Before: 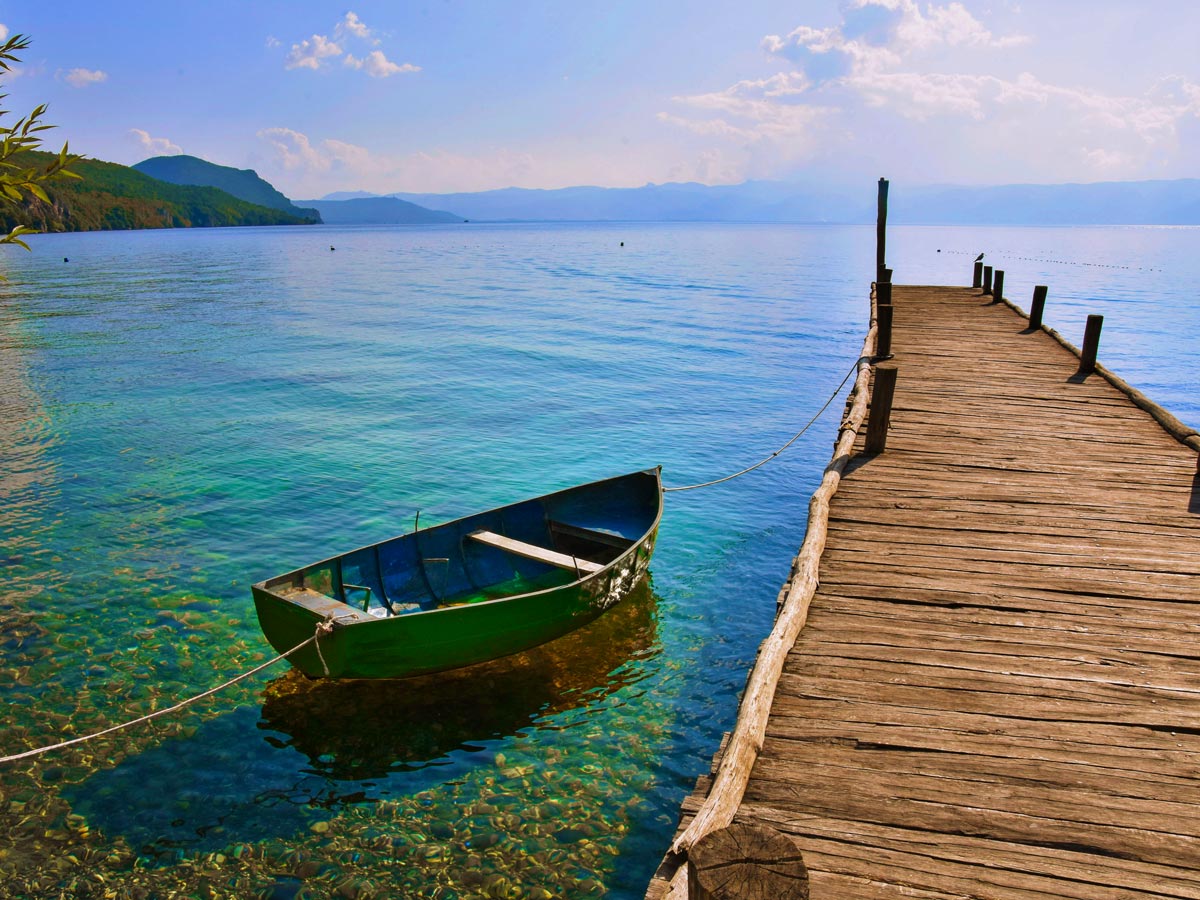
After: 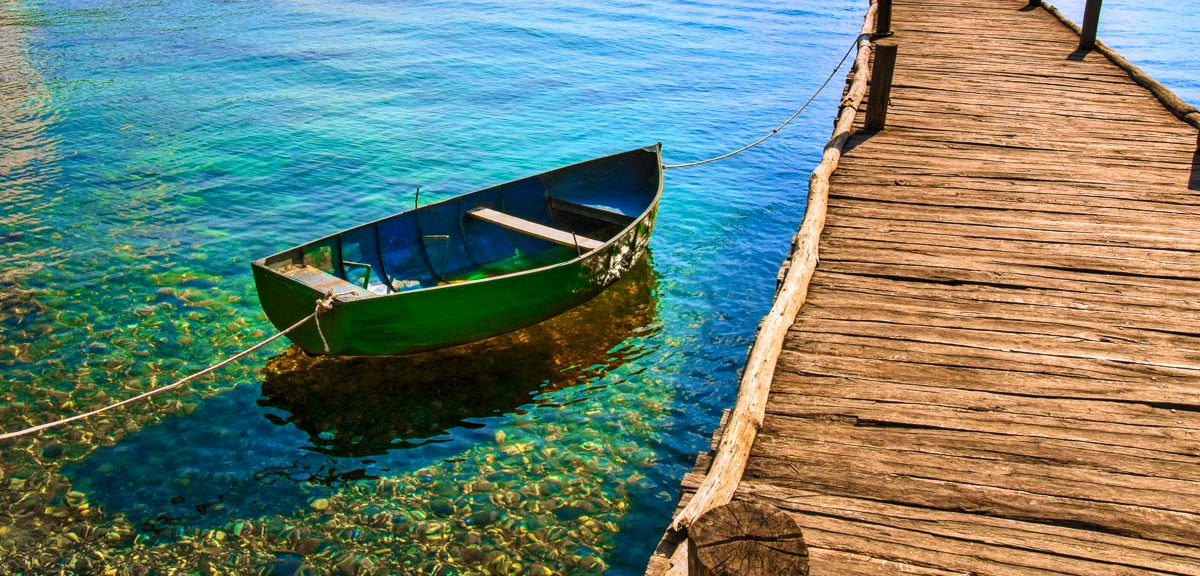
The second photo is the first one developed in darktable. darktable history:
crop and rotate: top 35.943%
local contrast: detail 130%
contrast brightness saturation: contrast 0.204, brightness 0.164, saturation 0.226
shadows and highlights: shadows 37.42, highlights -26.83, soften with gaussian
exposure: compensate highlight preservation false
